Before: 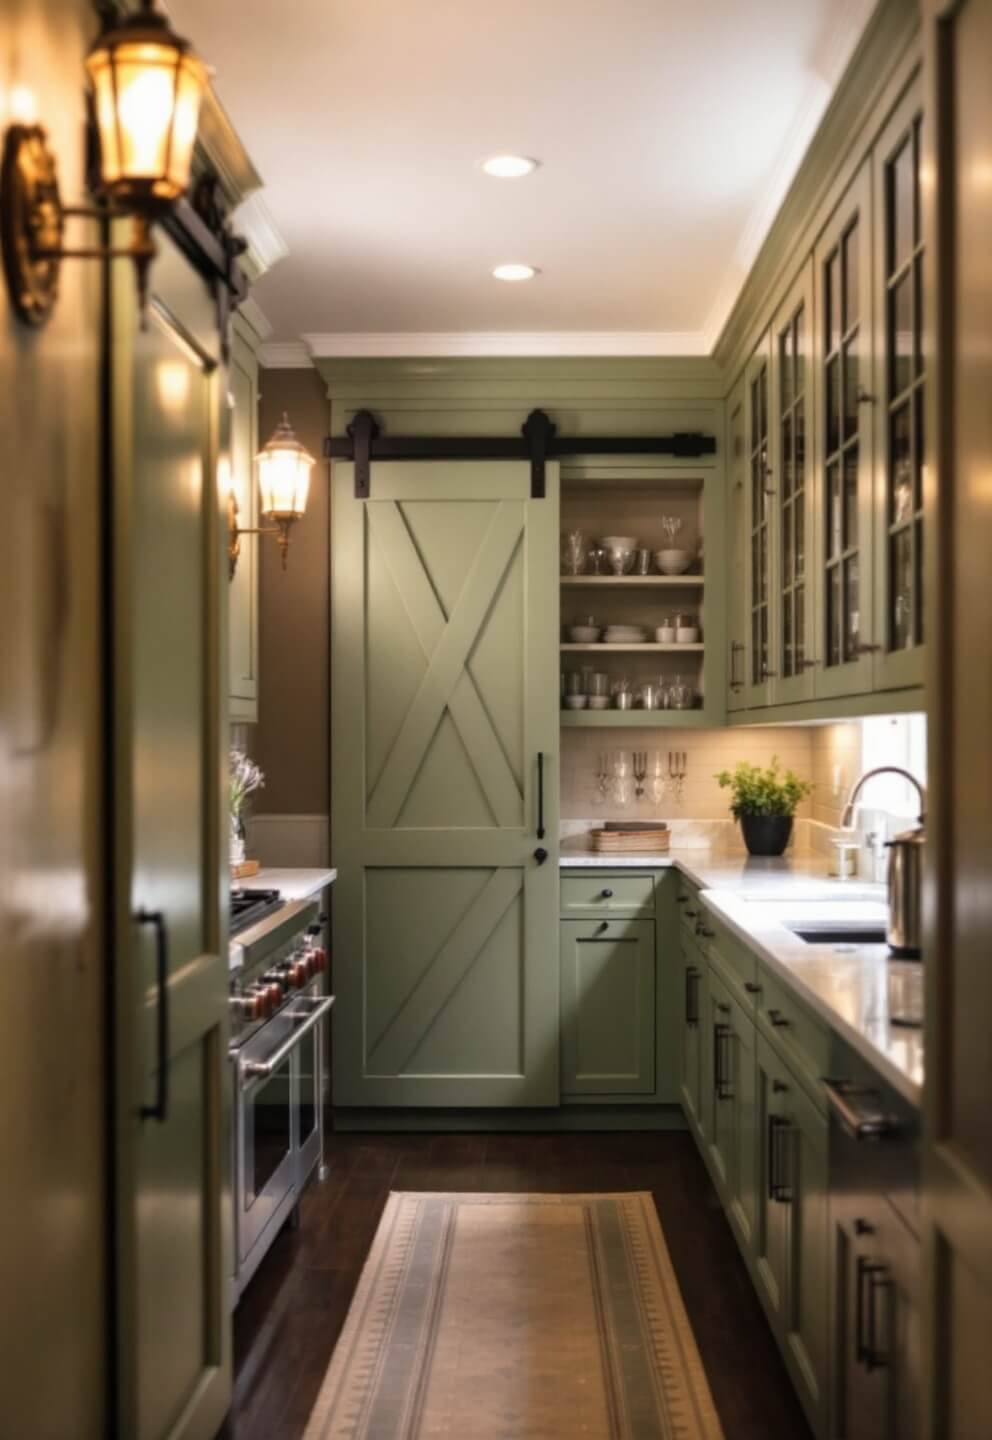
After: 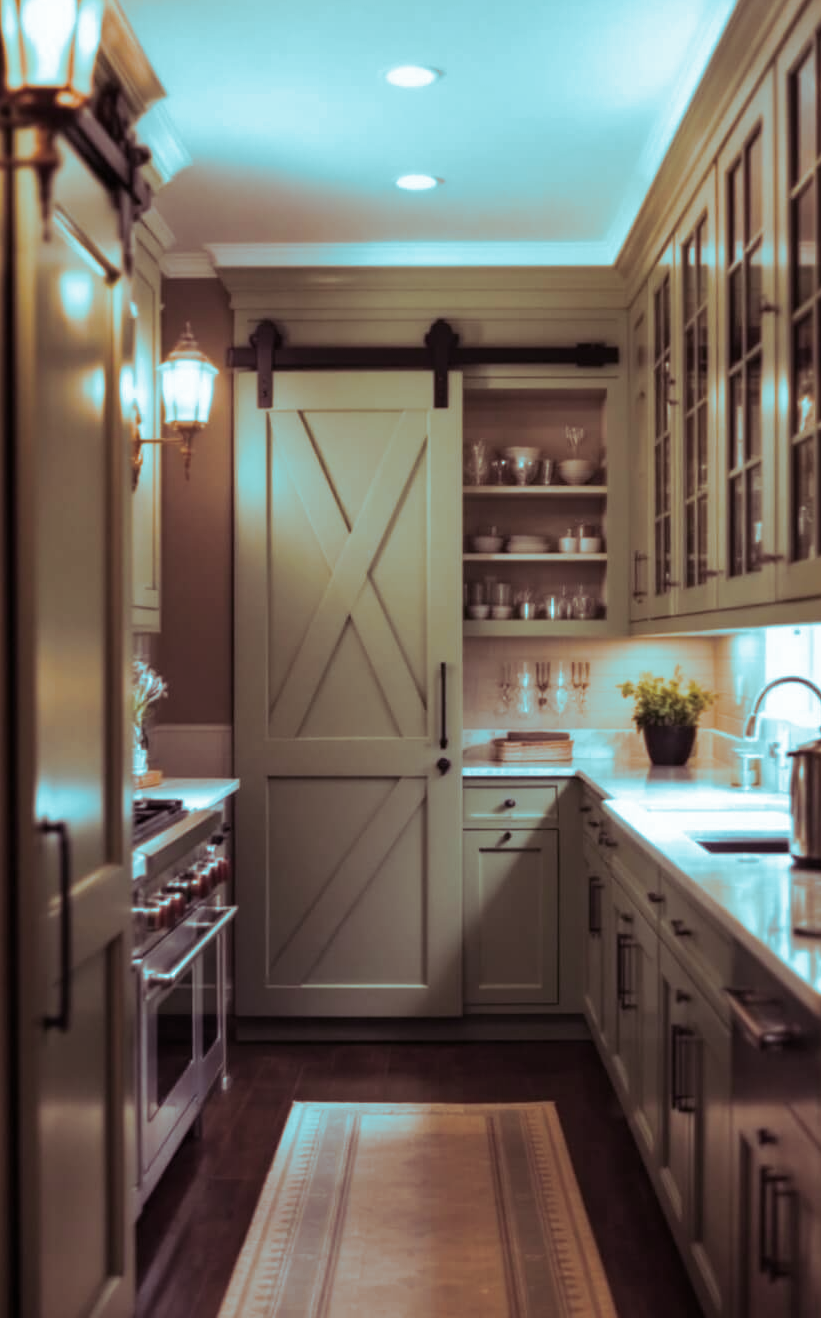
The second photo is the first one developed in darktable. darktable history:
split-toning: shadows › hue 327.6°, highlights › hue 198°, highlights › saturation 0.55, balance -21.25, compress 0%
crop: left 9.807%, top 6.259%, right 7.334%, bottom 2.177%
